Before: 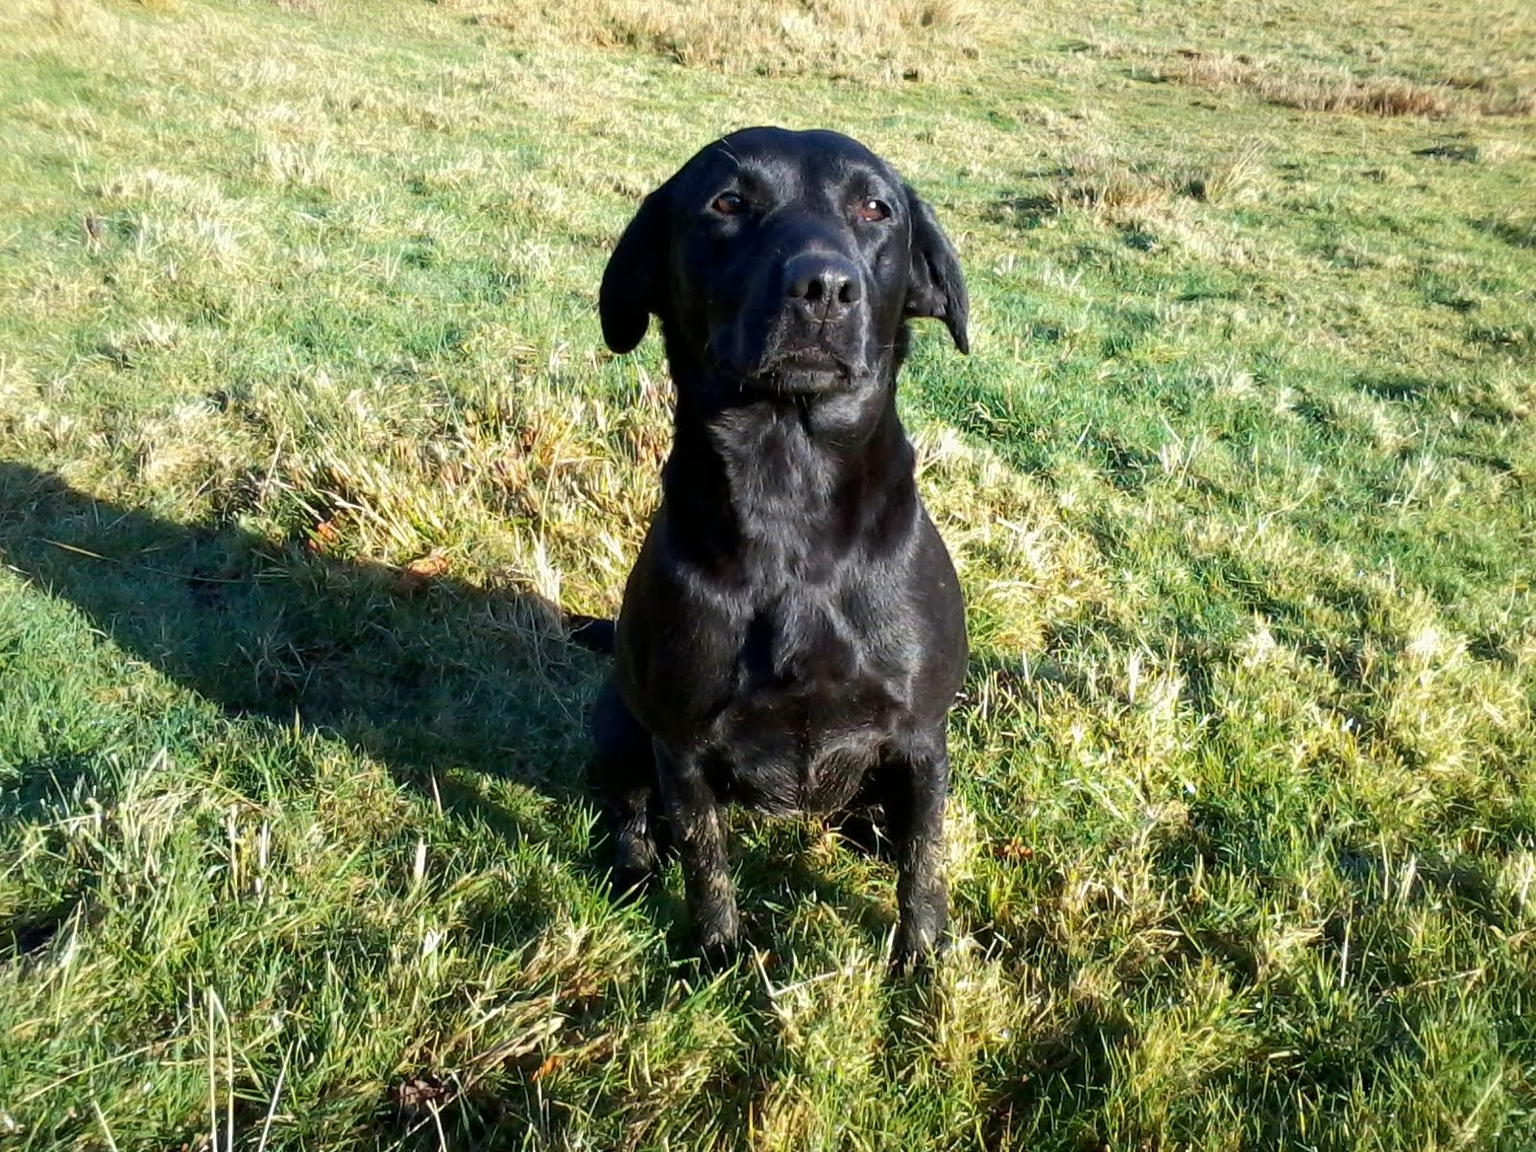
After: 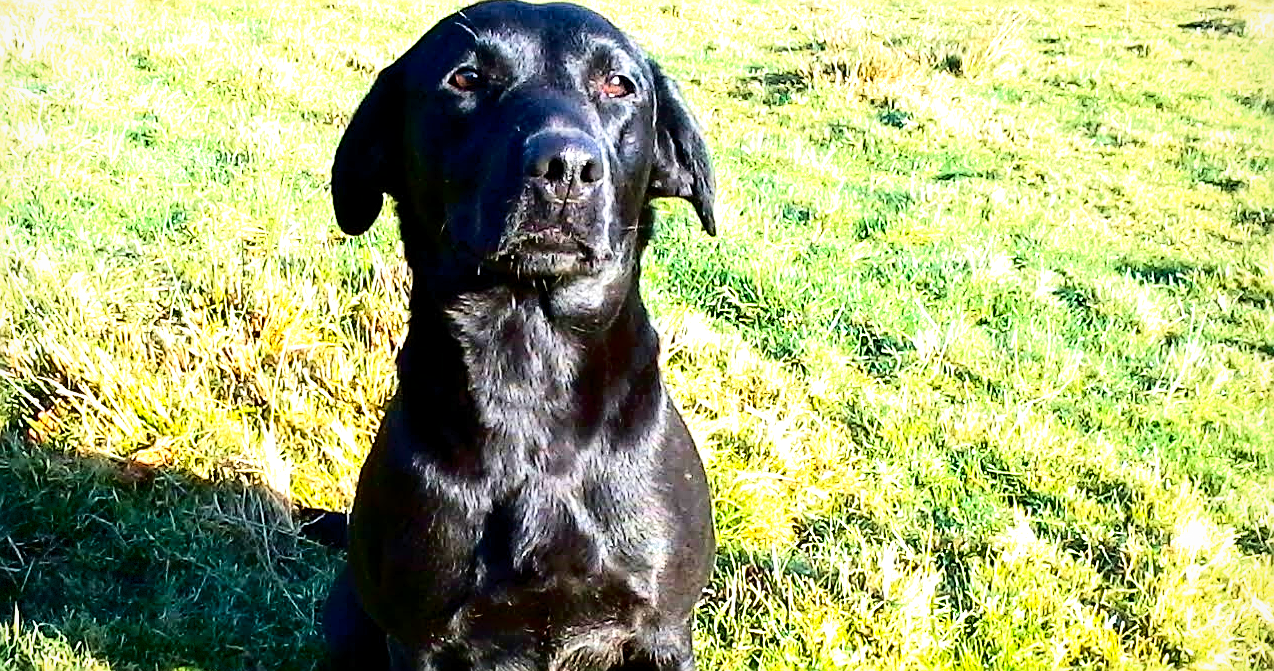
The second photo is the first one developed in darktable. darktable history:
sharpen: amount 0.736
tone curve: curves: ch0 [(0, 0) (0.003, 0.007) (0.011, 0.01) (0.025, 0.018) (0.044, 0.028) (0.069, 0.034) (0.1, 0.04) (0.136, 0.051) (0.177, 0.104) (0.224, 0.161) (0.277, 0.234) (0.335, 0.316) (0.399, 0.41) (0.468, 0.487) (0.543, 0.577) (0.623, 0.679) (0.709, 0.769) (0.801, 0.854) (0.898, 0.922) (1, 1)], color space Lab, independent channels, preserve colors none
vignetting: fall-off radius 82.67%, brightness -0.282, dithering 8-bit output
exposure: black level correction 0.001, exposure 1.132 EV, compensate highlight preservation false
velvia: strength 22.28%
crop: left 18.318%, top 11.084%, right 2.024%, bottom 32.997%
color balance rgb: perceptual saturation grading › global saturation 30.85%
shadows and highlights: shadows -28.31, highlights 29.55
